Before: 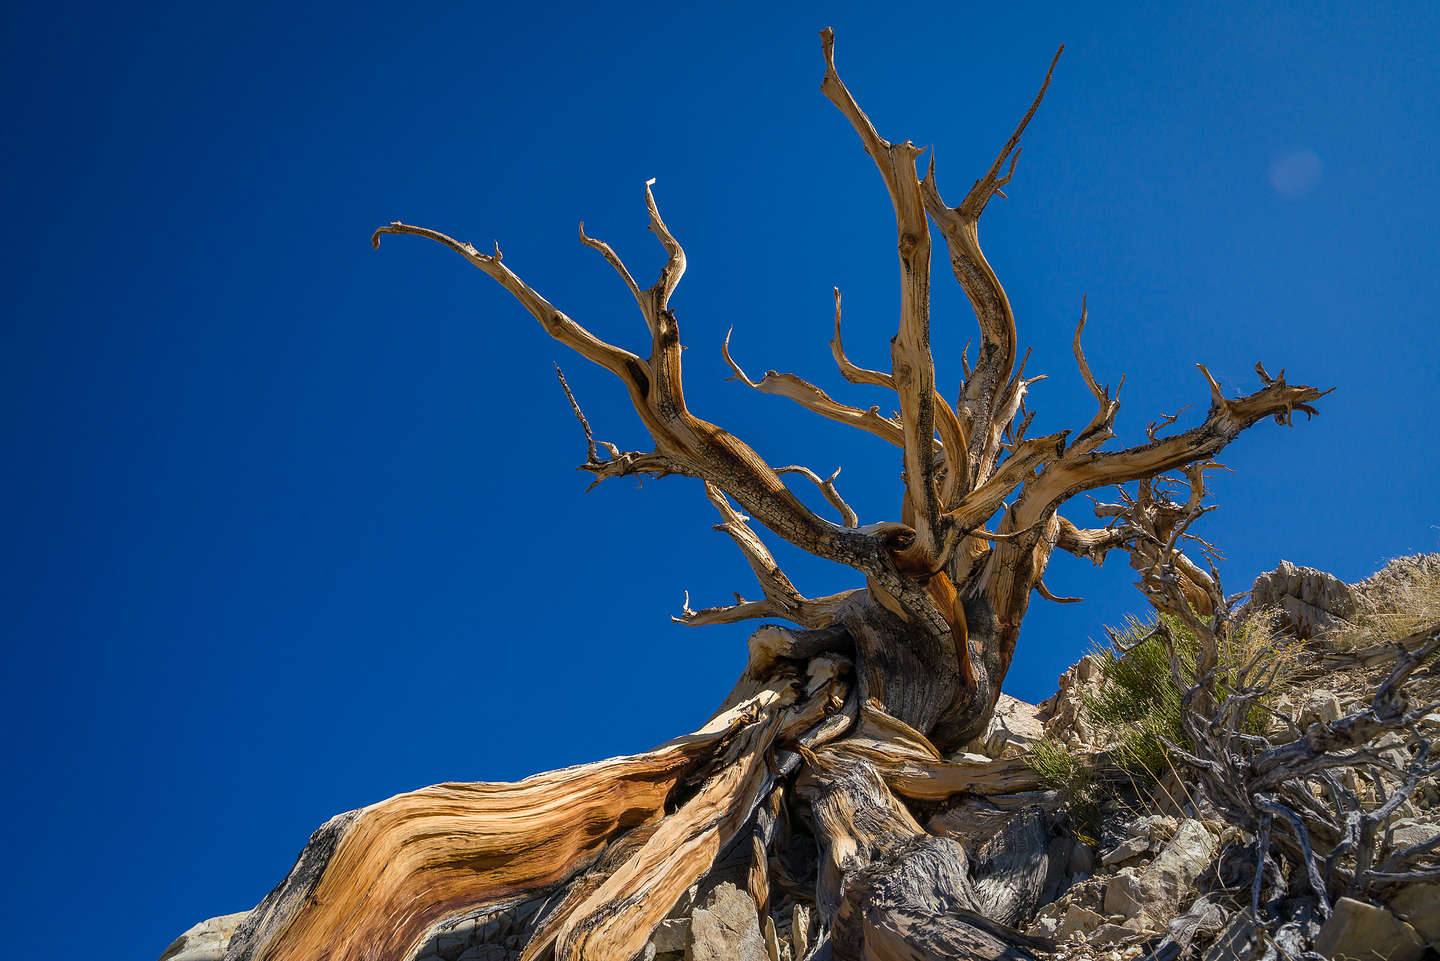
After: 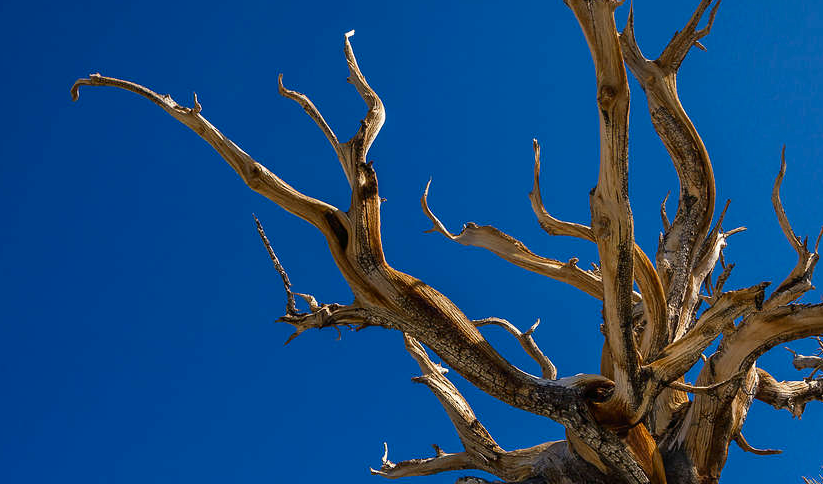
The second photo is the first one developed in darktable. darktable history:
tone equalizer: on, module defaults
crop: left 20.932%, top 15.471%, right 21.848%, bottom 34.081%
contrast brightness saturation: contrast 0.14
